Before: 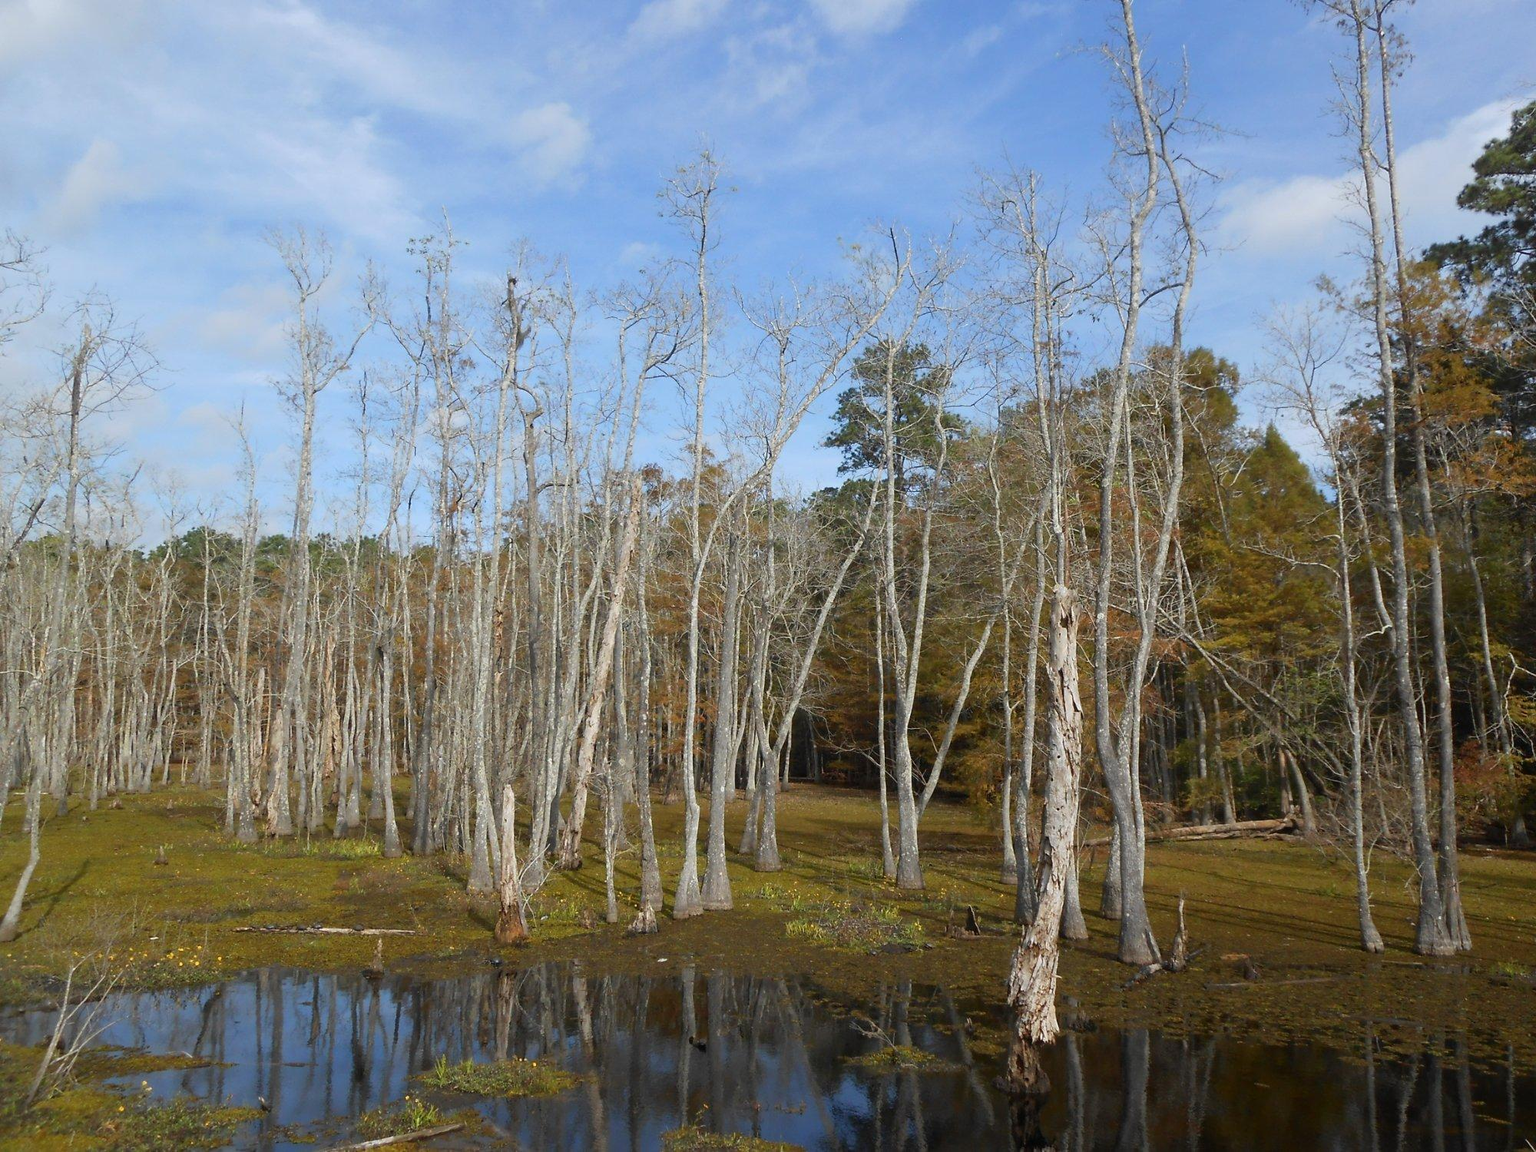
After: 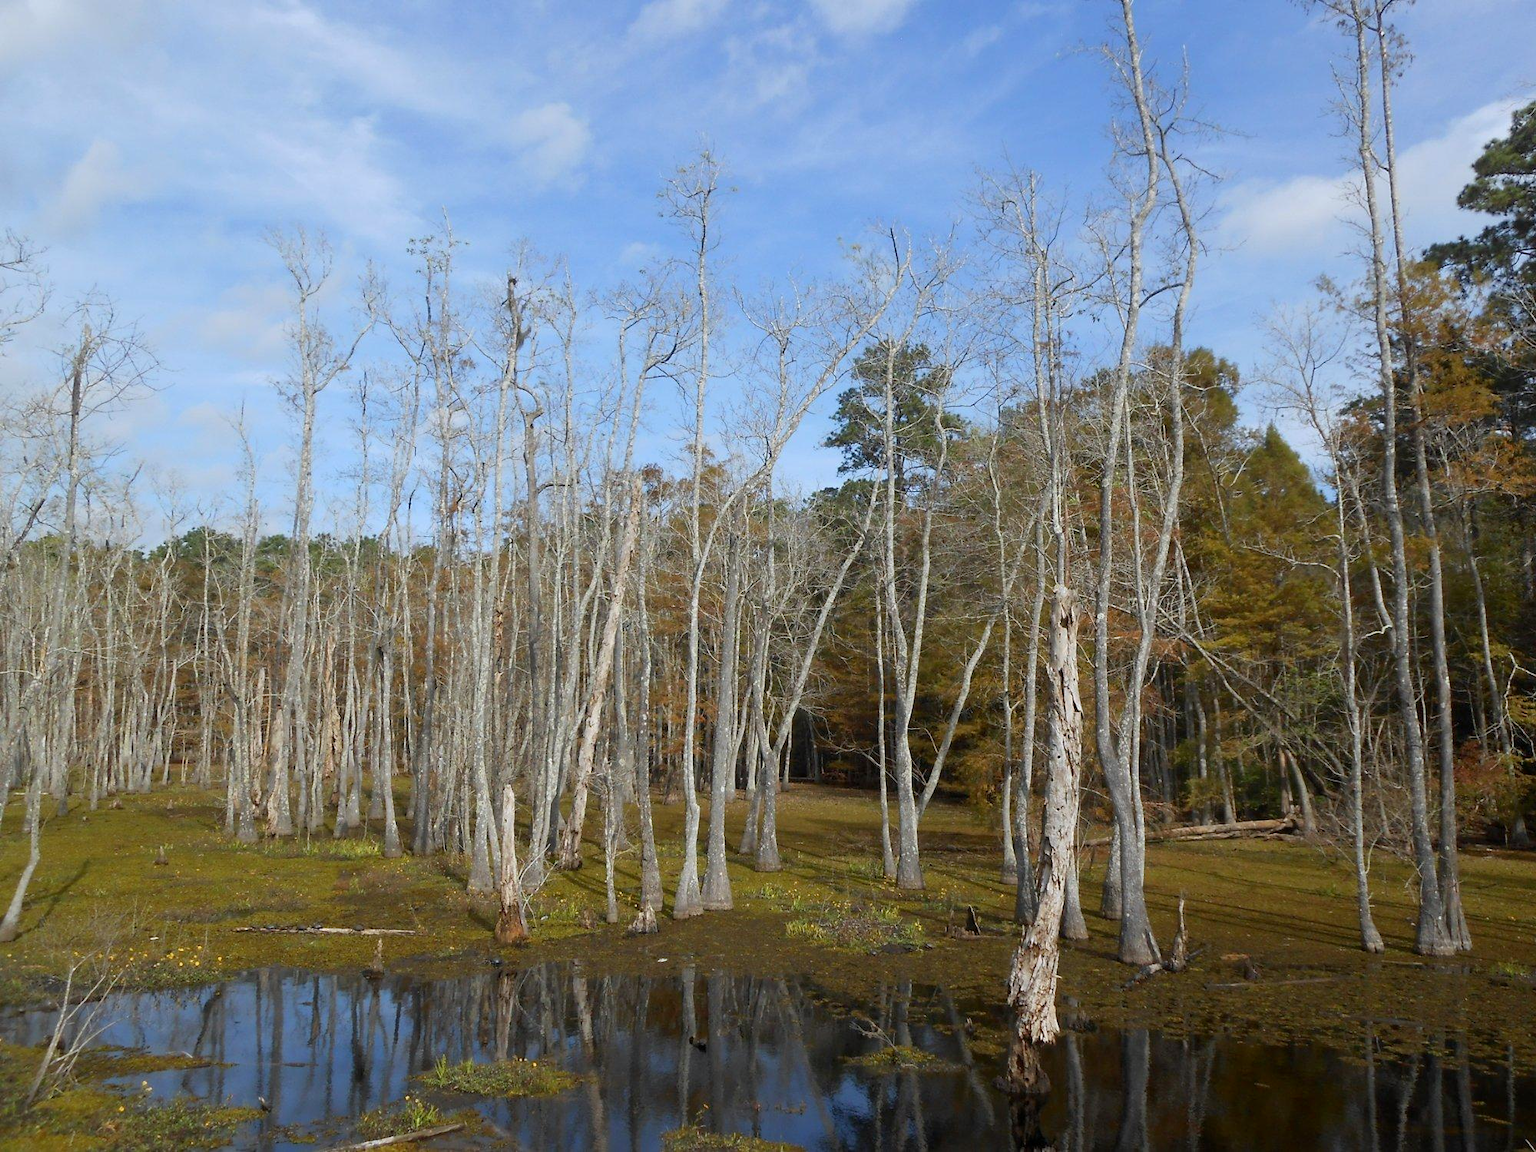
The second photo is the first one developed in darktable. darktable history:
exposure: black level correction 0.002, compensate highlight preservation false
white balance: red 0.988, blue 1.017
